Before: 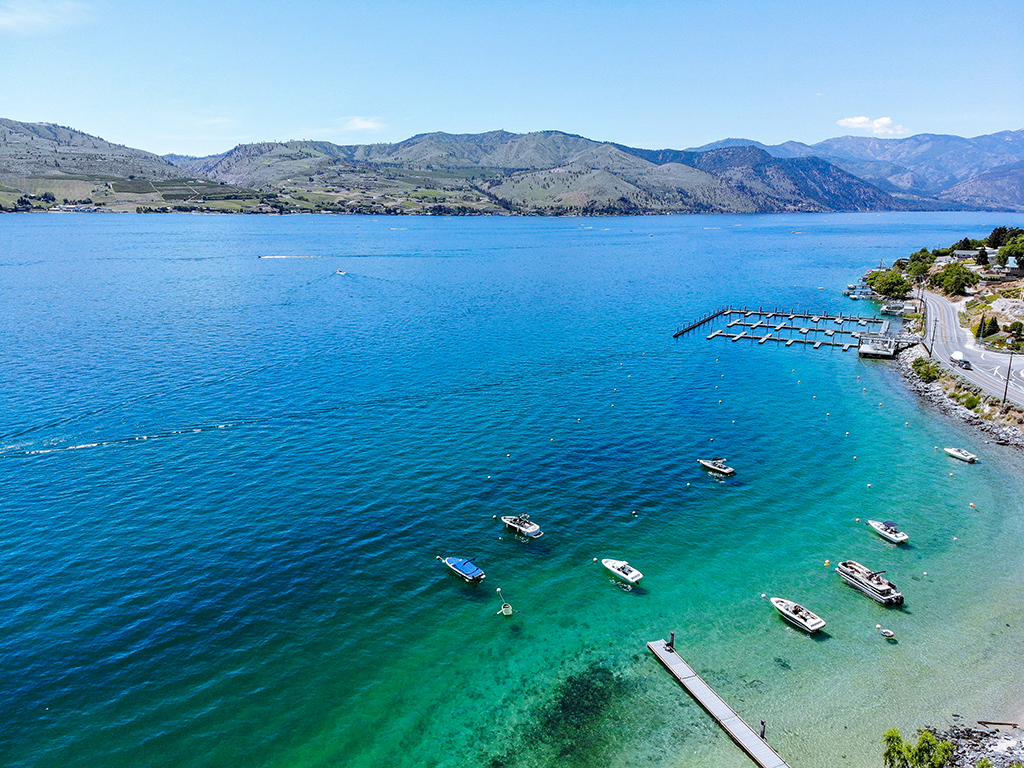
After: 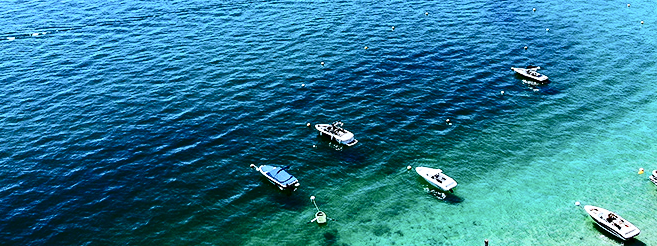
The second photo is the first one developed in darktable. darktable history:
crop: left 18.179%, top 51.042%, right 17.566%, bottom 16.848%
tone equalizer: -8 EV -0.426 EV, -7 EV -0.424 EV, -6 EV -0.354 EV, -5 EV -0.241 EV, -3 EV 0.21 EV, -2 EV 0.336 EV, -1 EV 0.382 EV, +0 EV 0.422 EV
contrast brightness saturation: contrast 0.507, saturation -0.088
